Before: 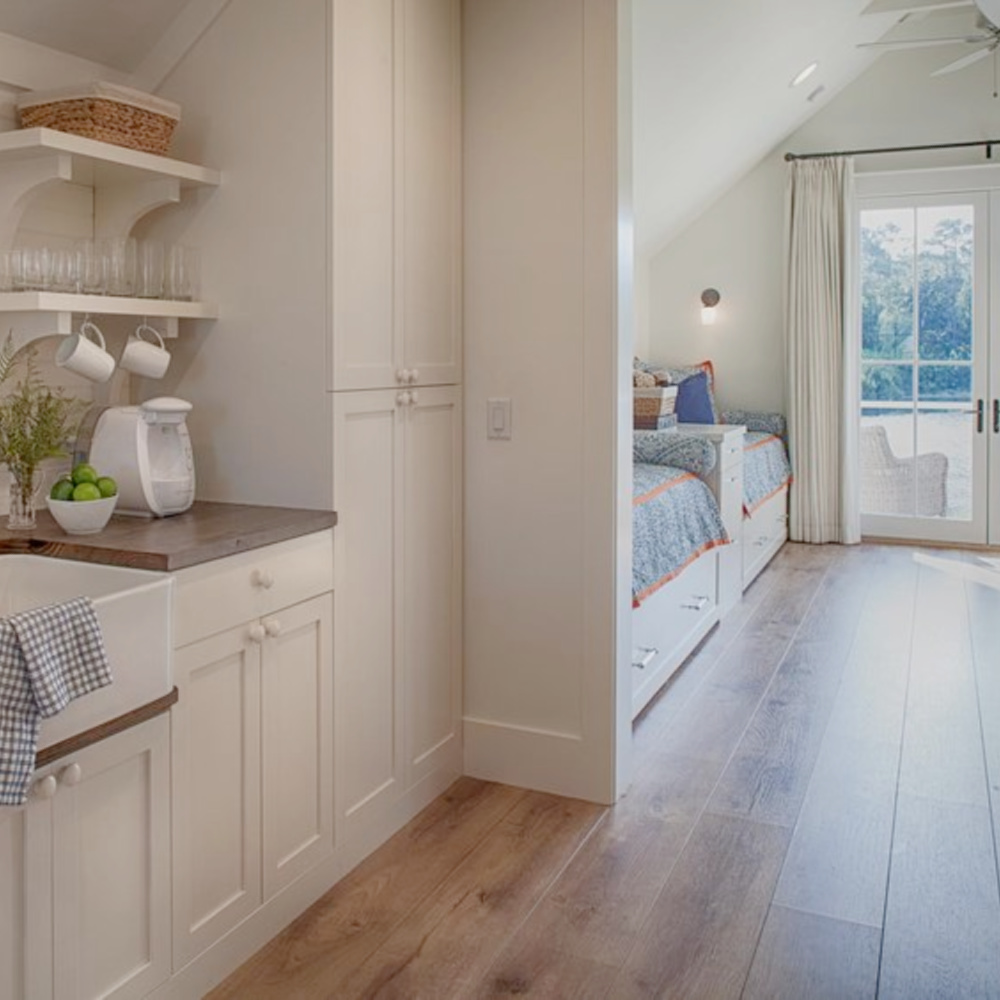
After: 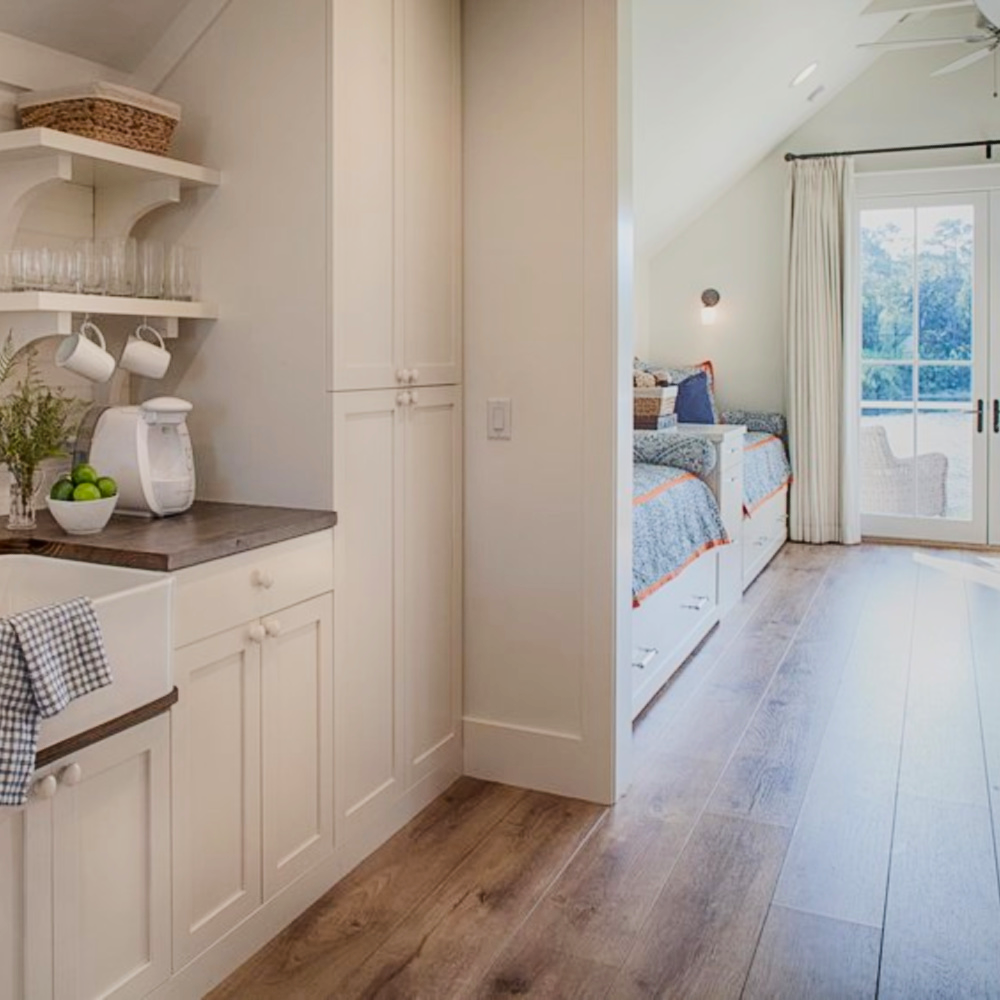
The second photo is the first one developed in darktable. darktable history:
contrast brightness saturation: saturation 0.129
tone curve: curves: ch0 [(0, 0) (0.003, 0.008) (0.011, 0.011) (0.025, 0.018) (0.044, 0.028) (0.069, 0.039) (0.1, 0.056) (0.136, 0.081) (0.177, 0.118) (0.224, 0.164) (0.277, 0.223) (0.335, 0.3) (0.399, 0.399) (0.468, 0.51) (0.543, 0.618) (0.623, 0.71) (0.709, 0.79) (0.801, 0.865) (0.898, 0.93) (1, 1)], color space Lab, linked channels, preserve colors none
color balance rgb: perceptual saturation grading › global saturation 0.118%
exposure: exposure -0.252 EV, compensate highlight preservation false
